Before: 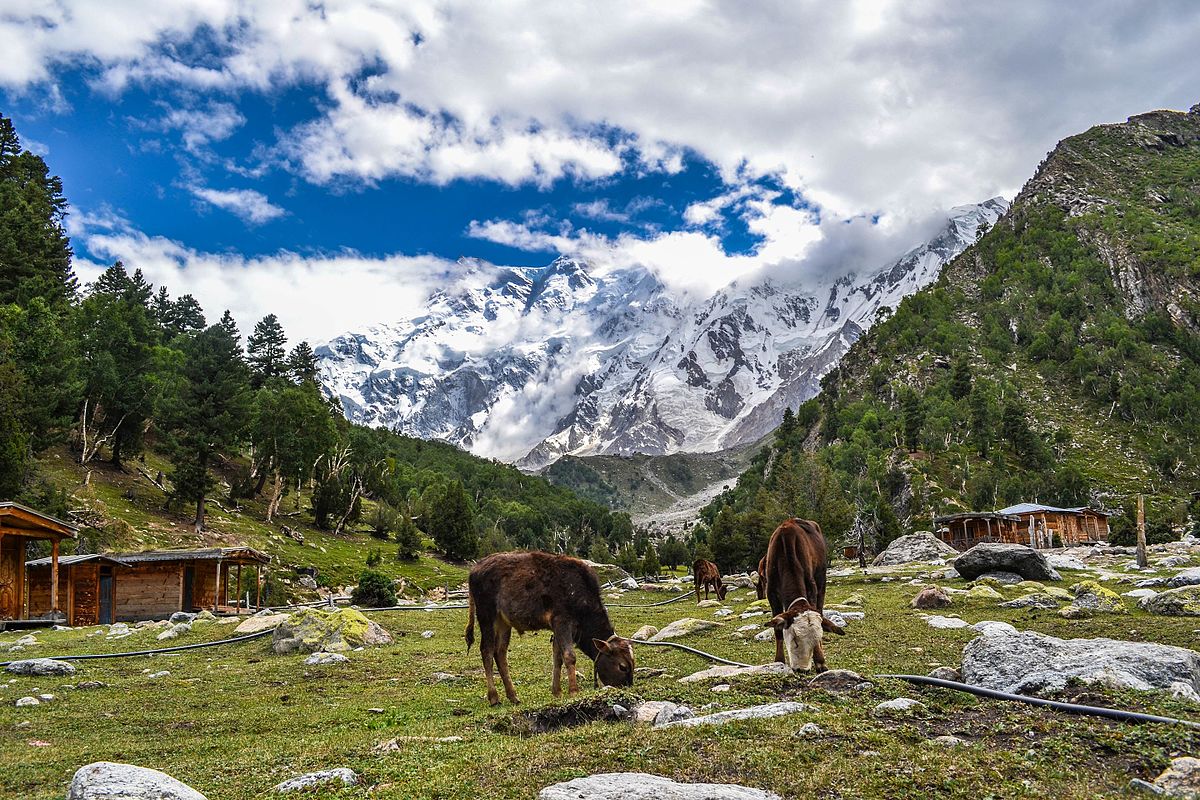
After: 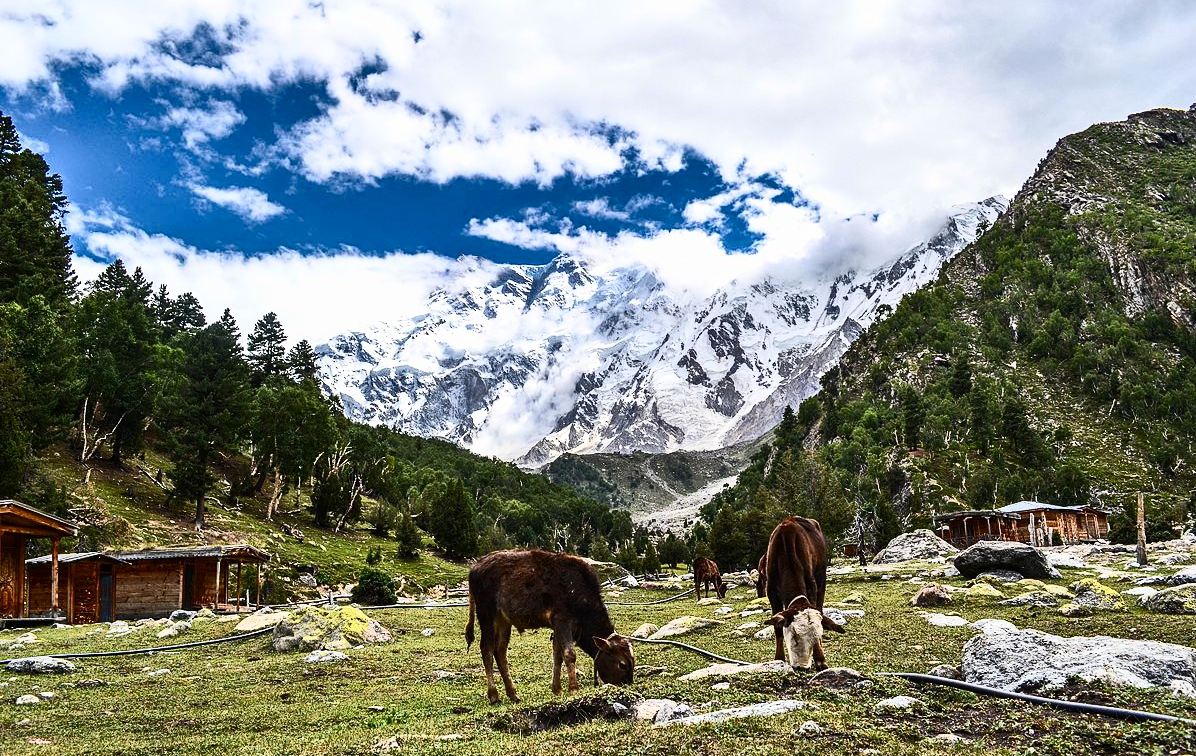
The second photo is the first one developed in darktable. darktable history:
crop: top 0.355%, right 0.262%, bottom 5.065%
contrast brightness saturation: contrast 0.392, brightness 0.106
